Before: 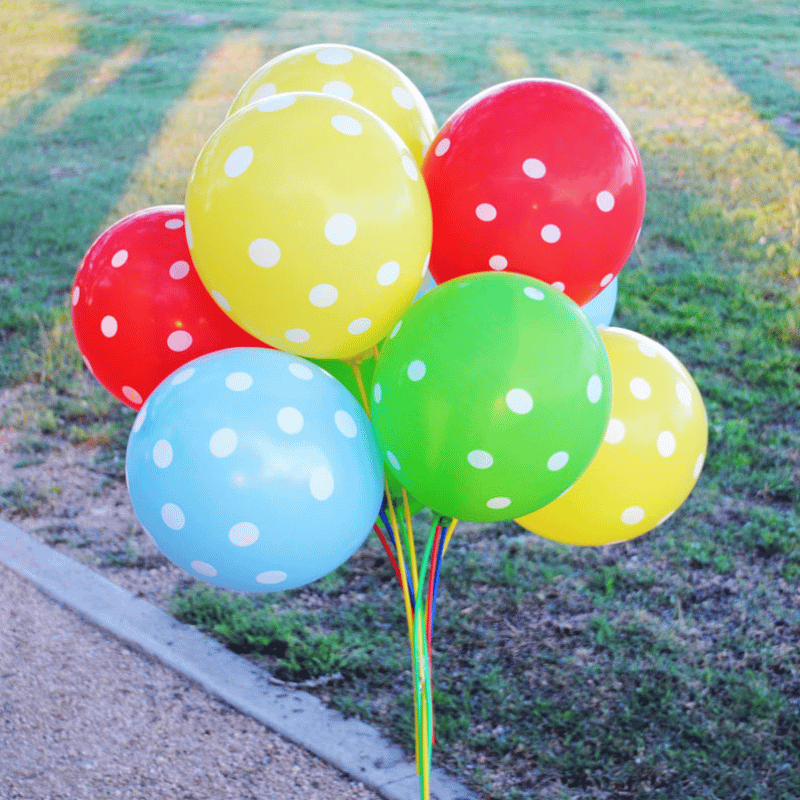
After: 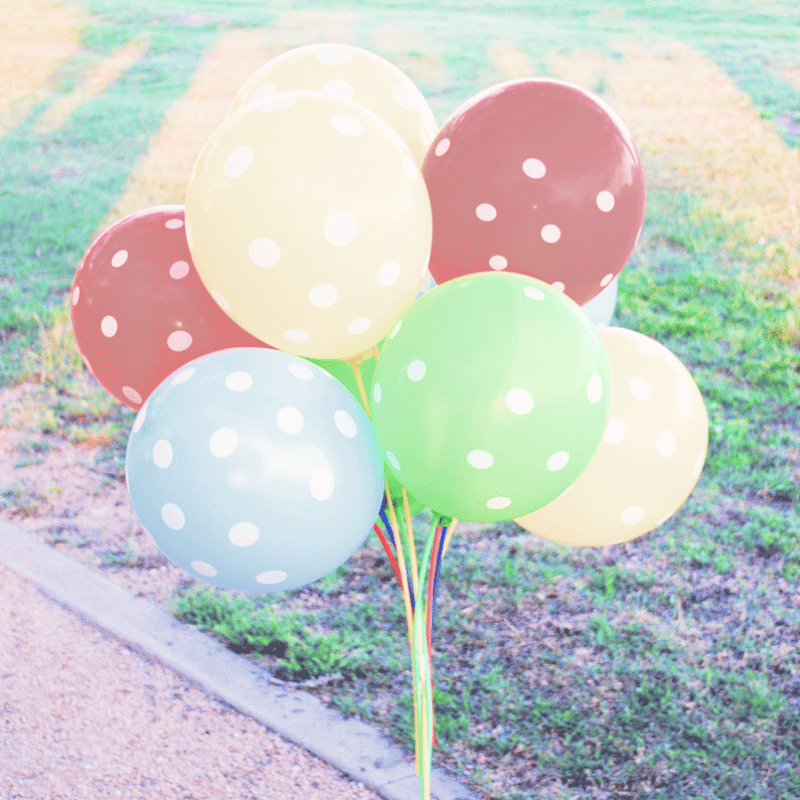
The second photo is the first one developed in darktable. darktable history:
white balance: red 1.127, blue 0.943
filmic rgb: middle gray luminance 4.29%, black relative exposure -13 EV, white relative exposure 5 EV, threshold 6 EV, target black luminance 0%, hardness 5.19, latitude 59.69%, contrast 0.767, highlights saturation mix 5%, shadows ↔ highlights balance 25.95%, add noise in highlights 0, color science v3 (2019), use custom middle-gray values true, iterations of high-quality reconstruction 0, contrast in highlights soft, enable highlight reconstruction true
